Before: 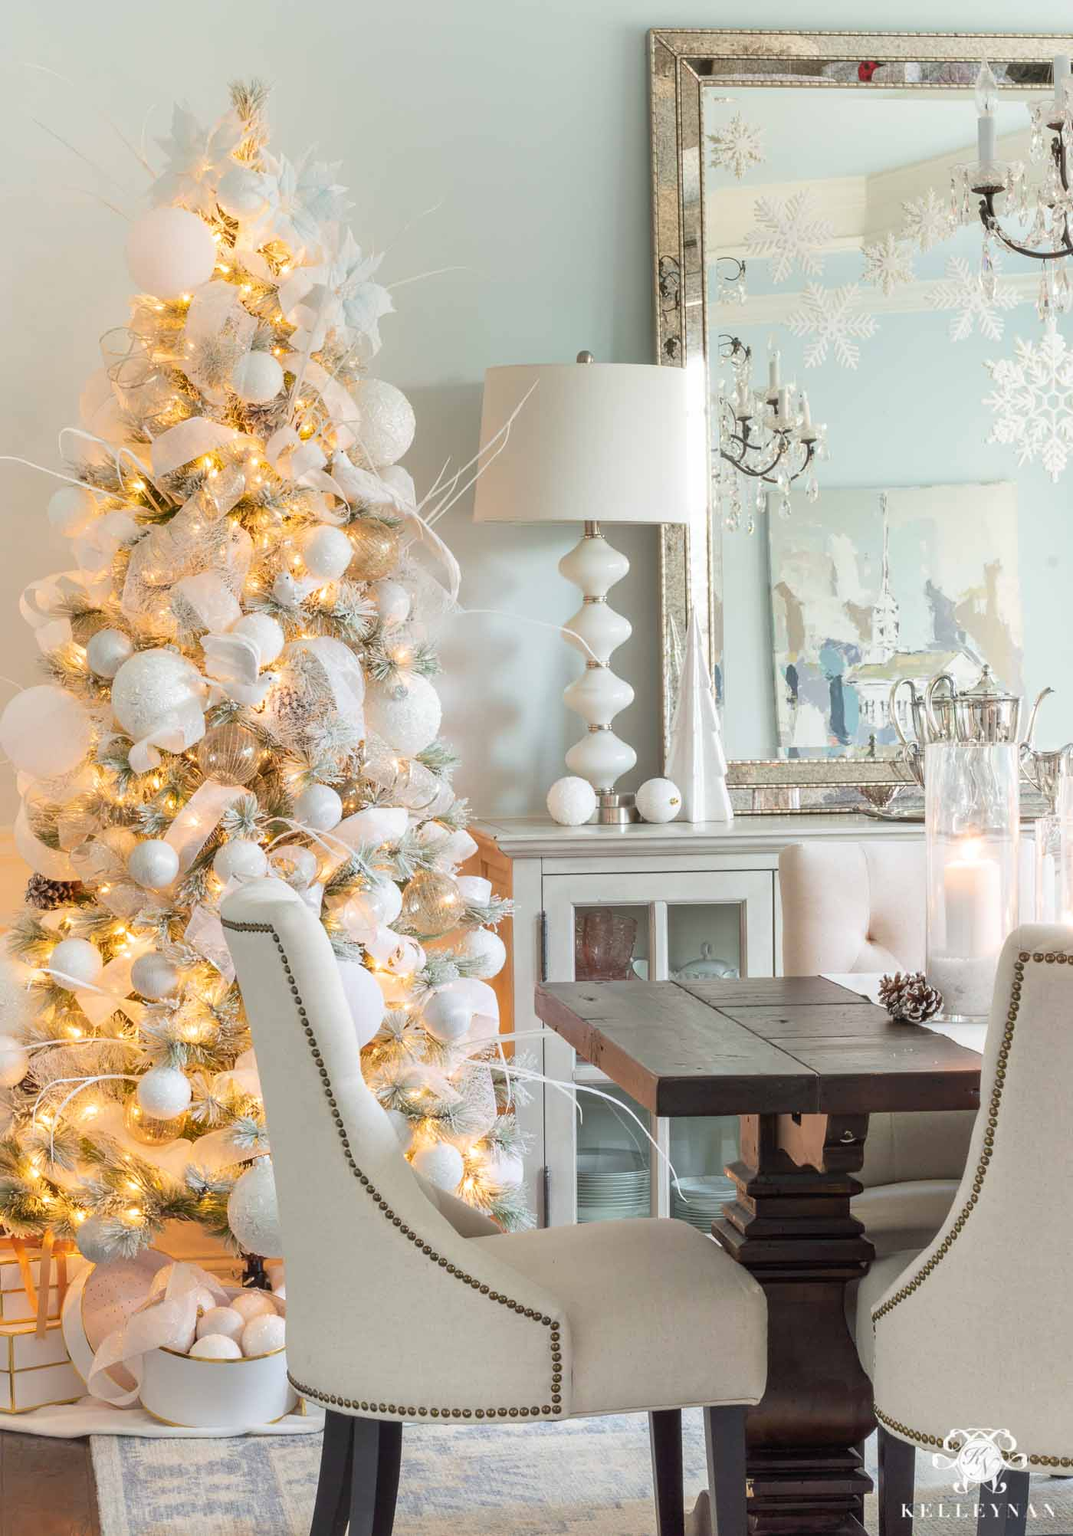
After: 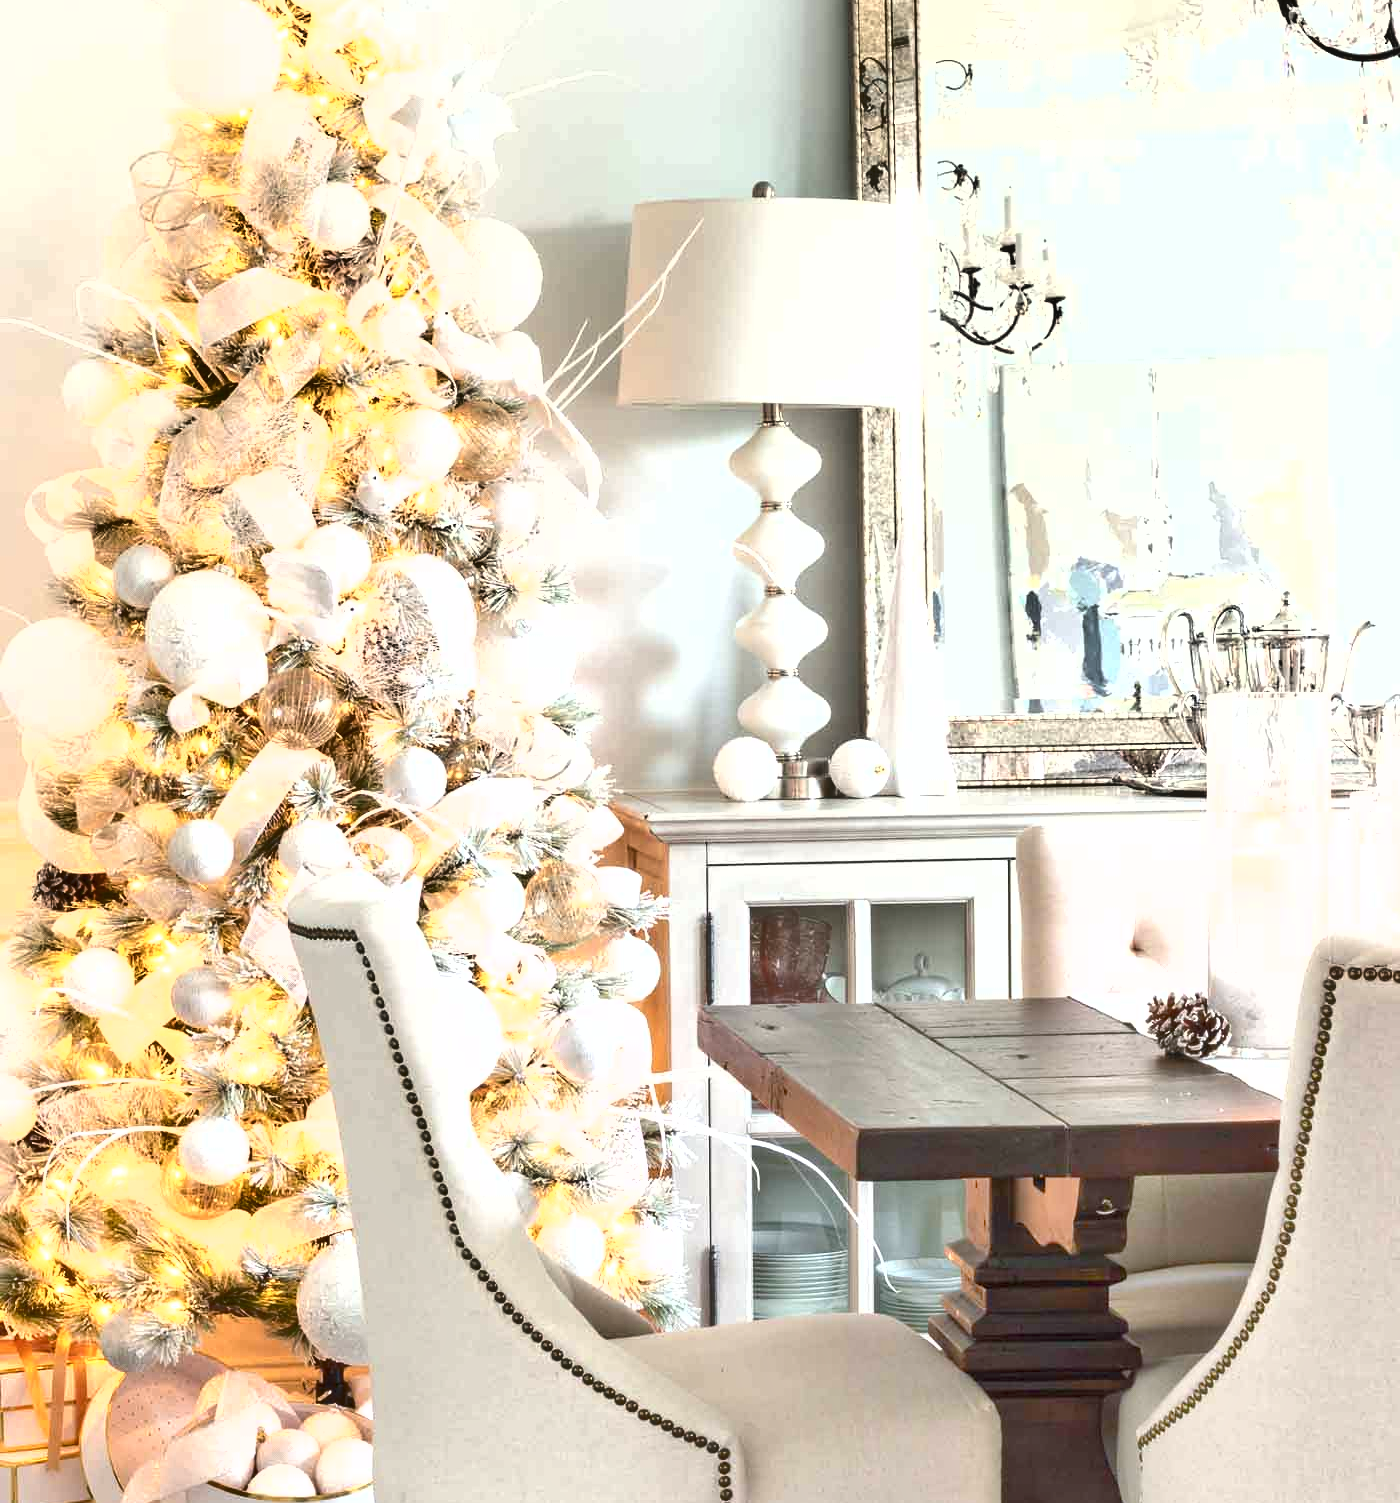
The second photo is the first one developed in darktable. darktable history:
color balance rgb: shadows lift › chroma 1%, shadows lift › hue 113°, highlights gain › chroma 0.2%, highlights gain › hue 333°, perceptual saturation grading › global saturation 20%, perceptual saturation grading › highlights -25%, perceptual saturation grading › shadows 25%, contrast -10%
shadows and highlights: highlights color adjustment 0%, low approximation 0.01, soften with gaussian
crop: top 13.819%, bottom 11.169%
exposure: exposure 1.16 EV, compensate exposure bias true, compensate highlight preservation false
